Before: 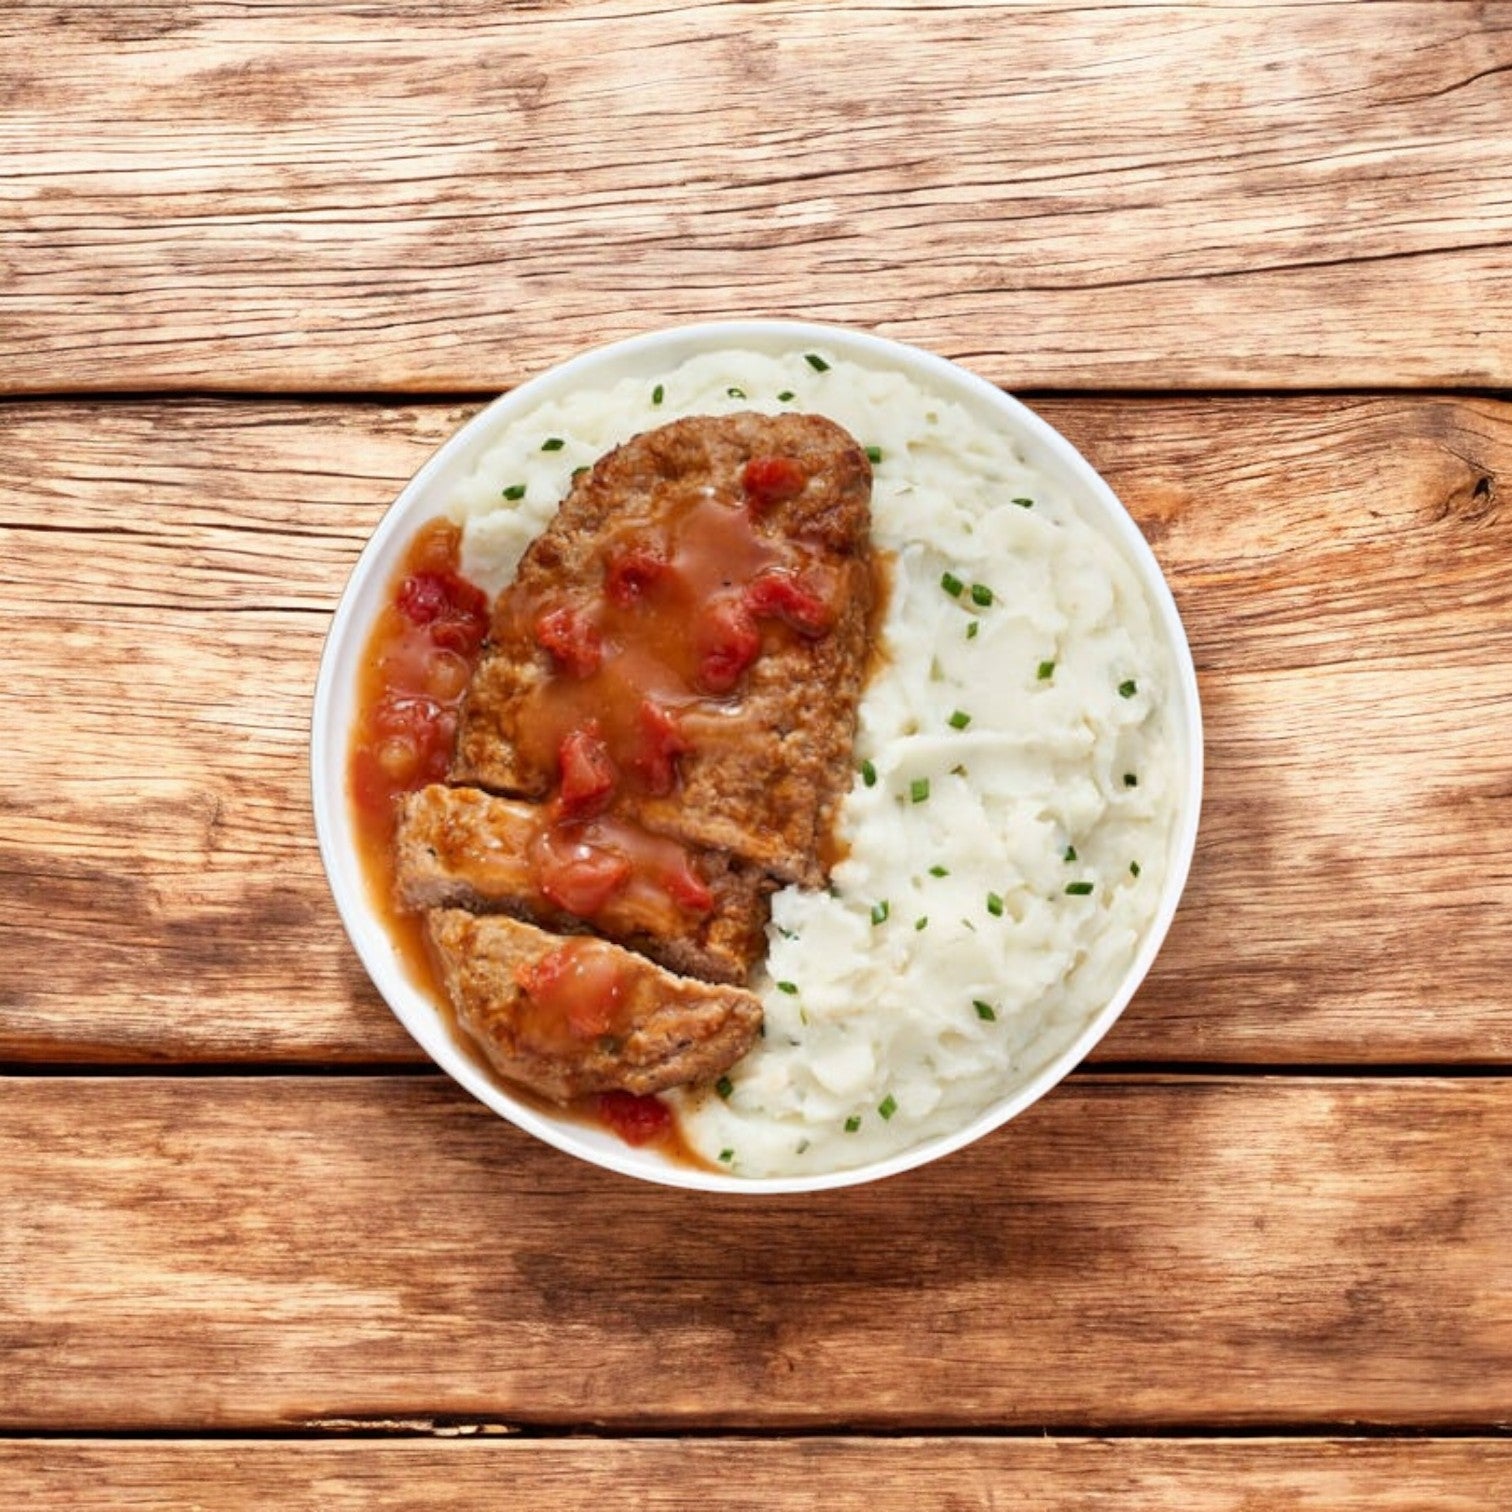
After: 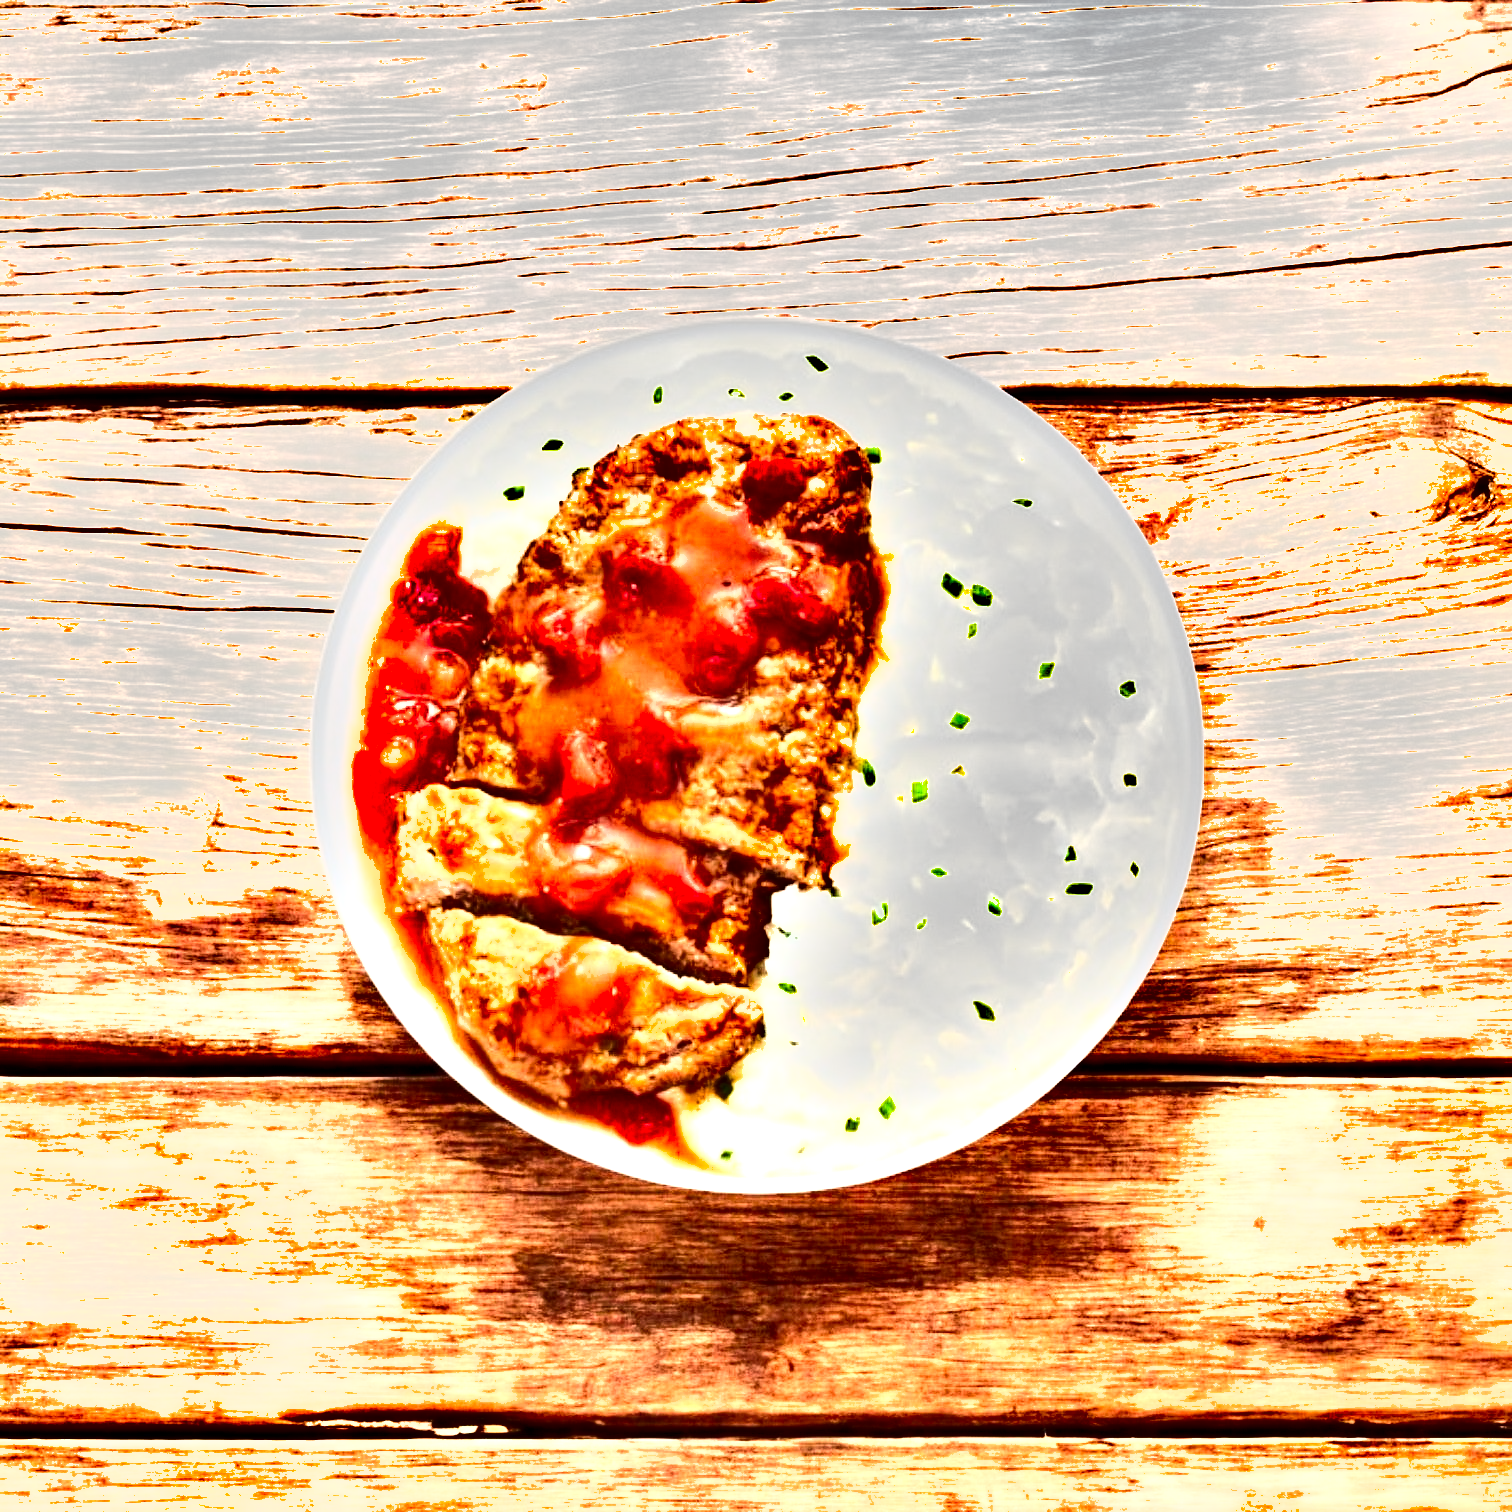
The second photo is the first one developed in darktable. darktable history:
tone equalizer: -8 EV -0.417 EV, -7 EV -0.389 EV, -6 EV -0.333 EV, -5 EV -0.222 EV, -3 EV 0.222 EV, -2 EV 0.333 EV, -1 EV 0.389 EV, +0 EV 0.417 EV, edges refinement/feathering 500, mask exposure compensation -1.57 EV, preserve details no
shadows and highlights: soften with gaussian
local contrast: highlights 100%, shadows 100%, detail 120%, midtone range 0.2
contrast brightness saturation: contrast 0.21, brightness -0.11, saturation 0.21
exposure: black level correction 0, exposure 1.388 EV, compensate exposure bias true, compensate highlight preservation false
